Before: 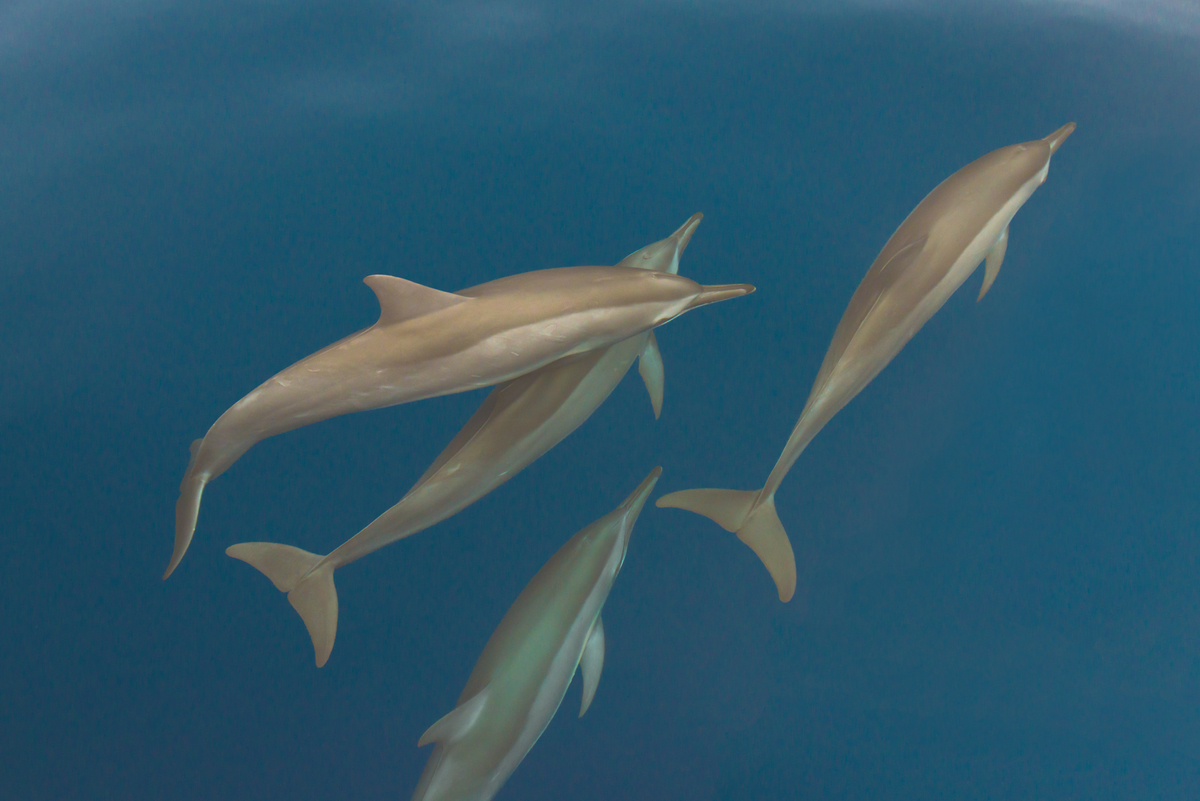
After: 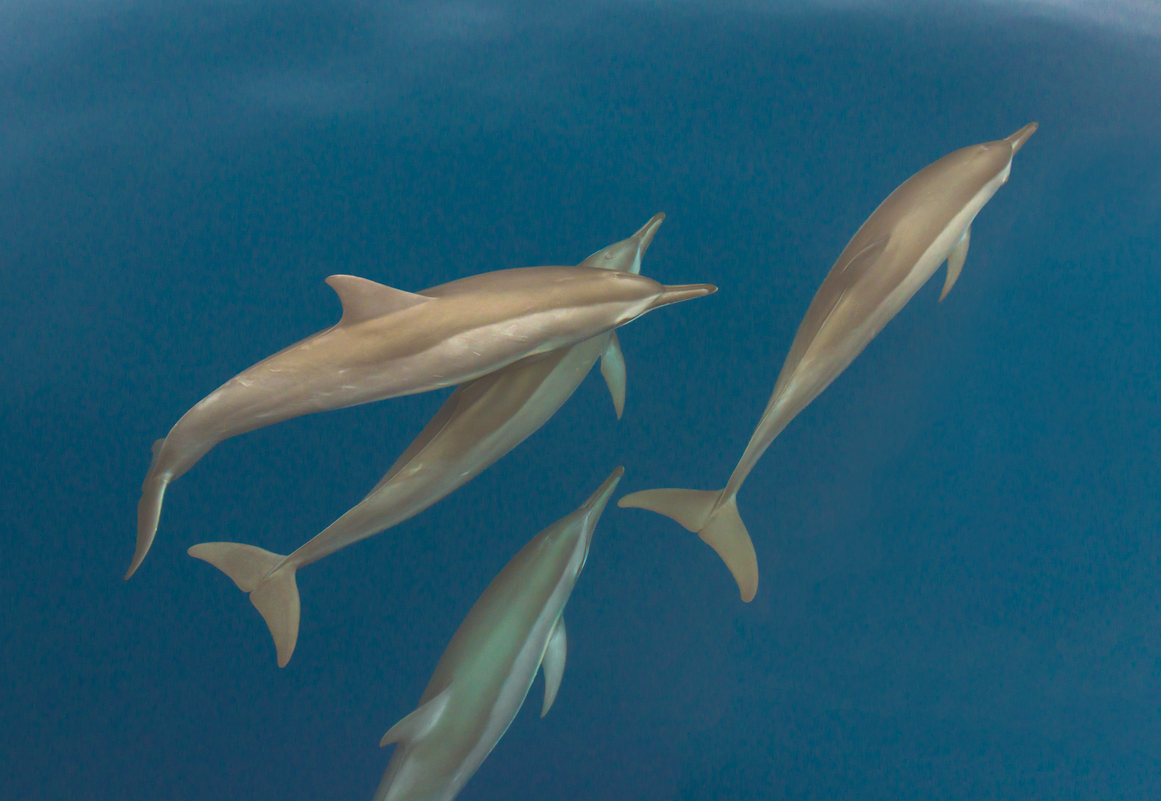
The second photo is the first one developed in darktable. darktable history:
crop and rotate: left 3.238%
contrast brightness saturation: saturation 0.1
local contrast: on, module defaults
